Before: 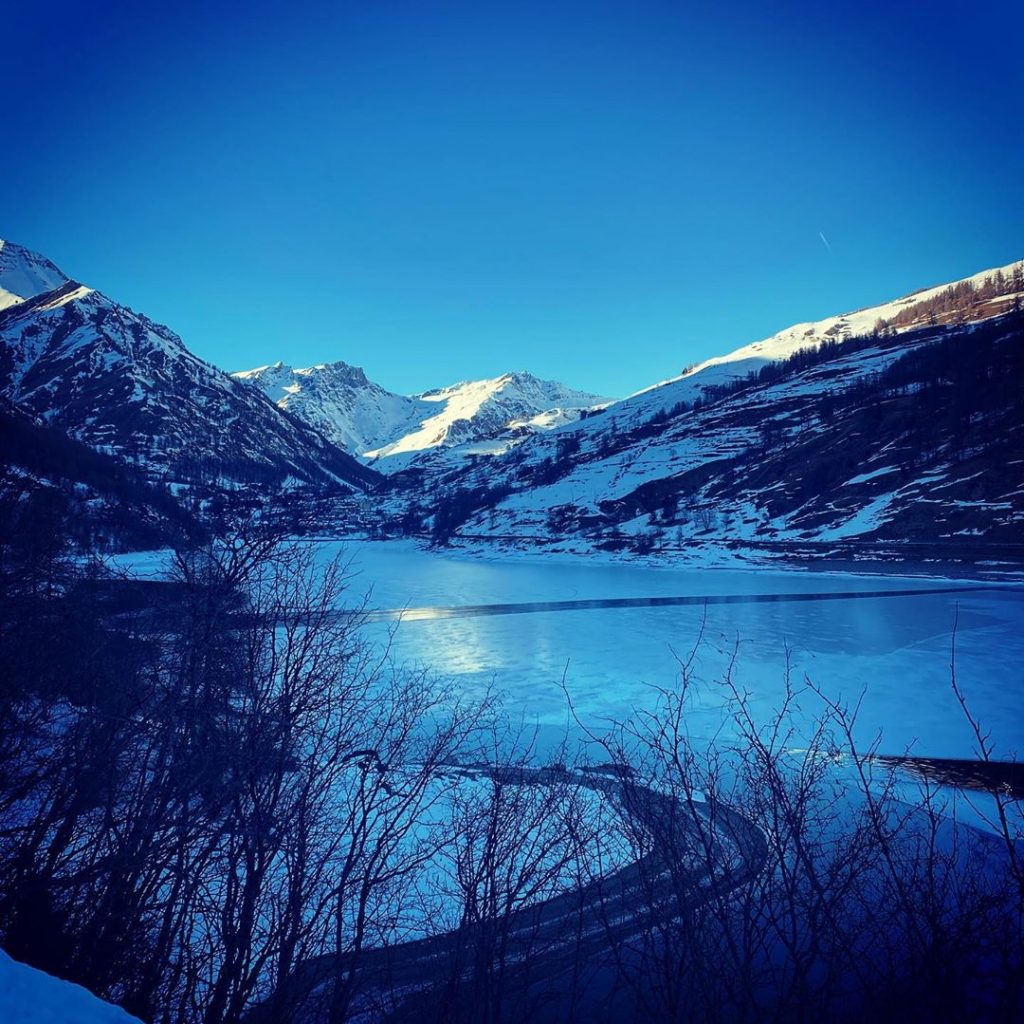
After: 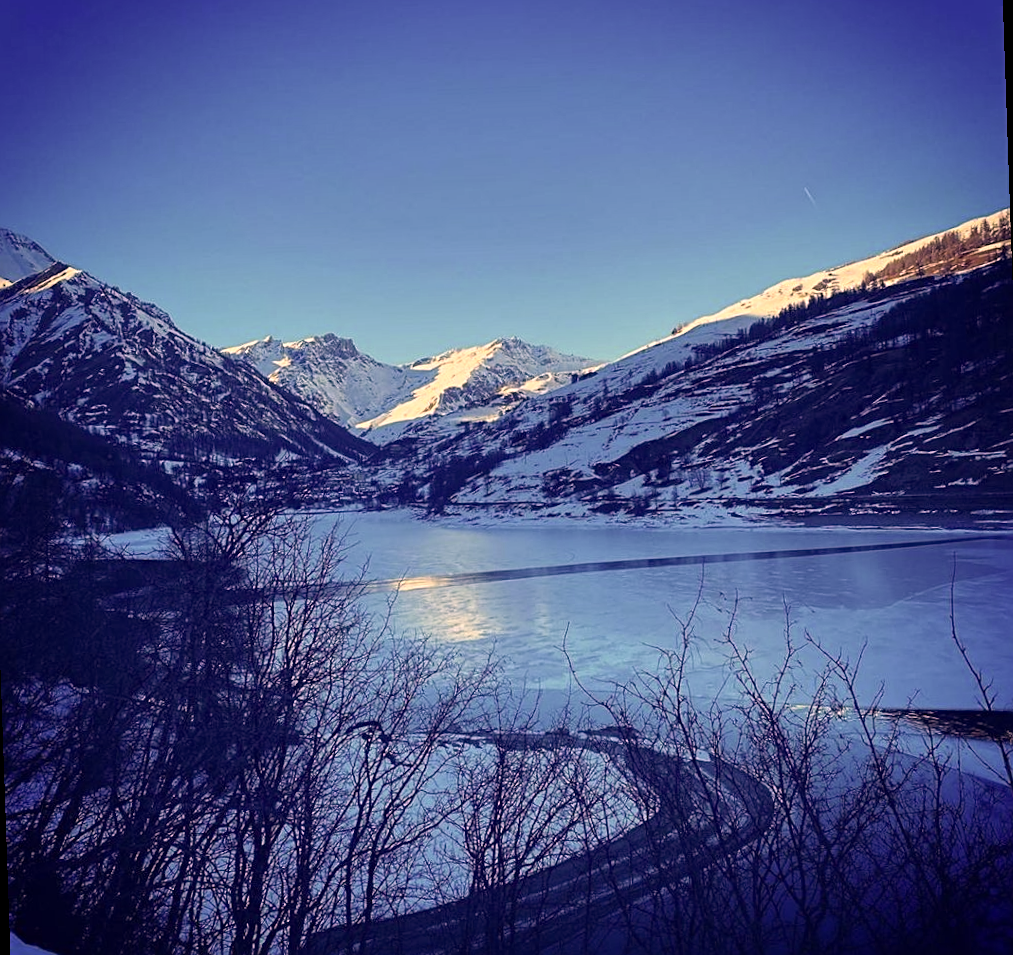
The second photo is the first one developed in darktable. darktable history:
color correction: highlights a* 21.16, highlights b* 19.61
rotate and perspective: rotation -2°, crop left 0.022, crop right 0.978, crop top 0.049, crop bottom 0.951
sharpen: radius 2.167, amount 0.381, threshold 0
